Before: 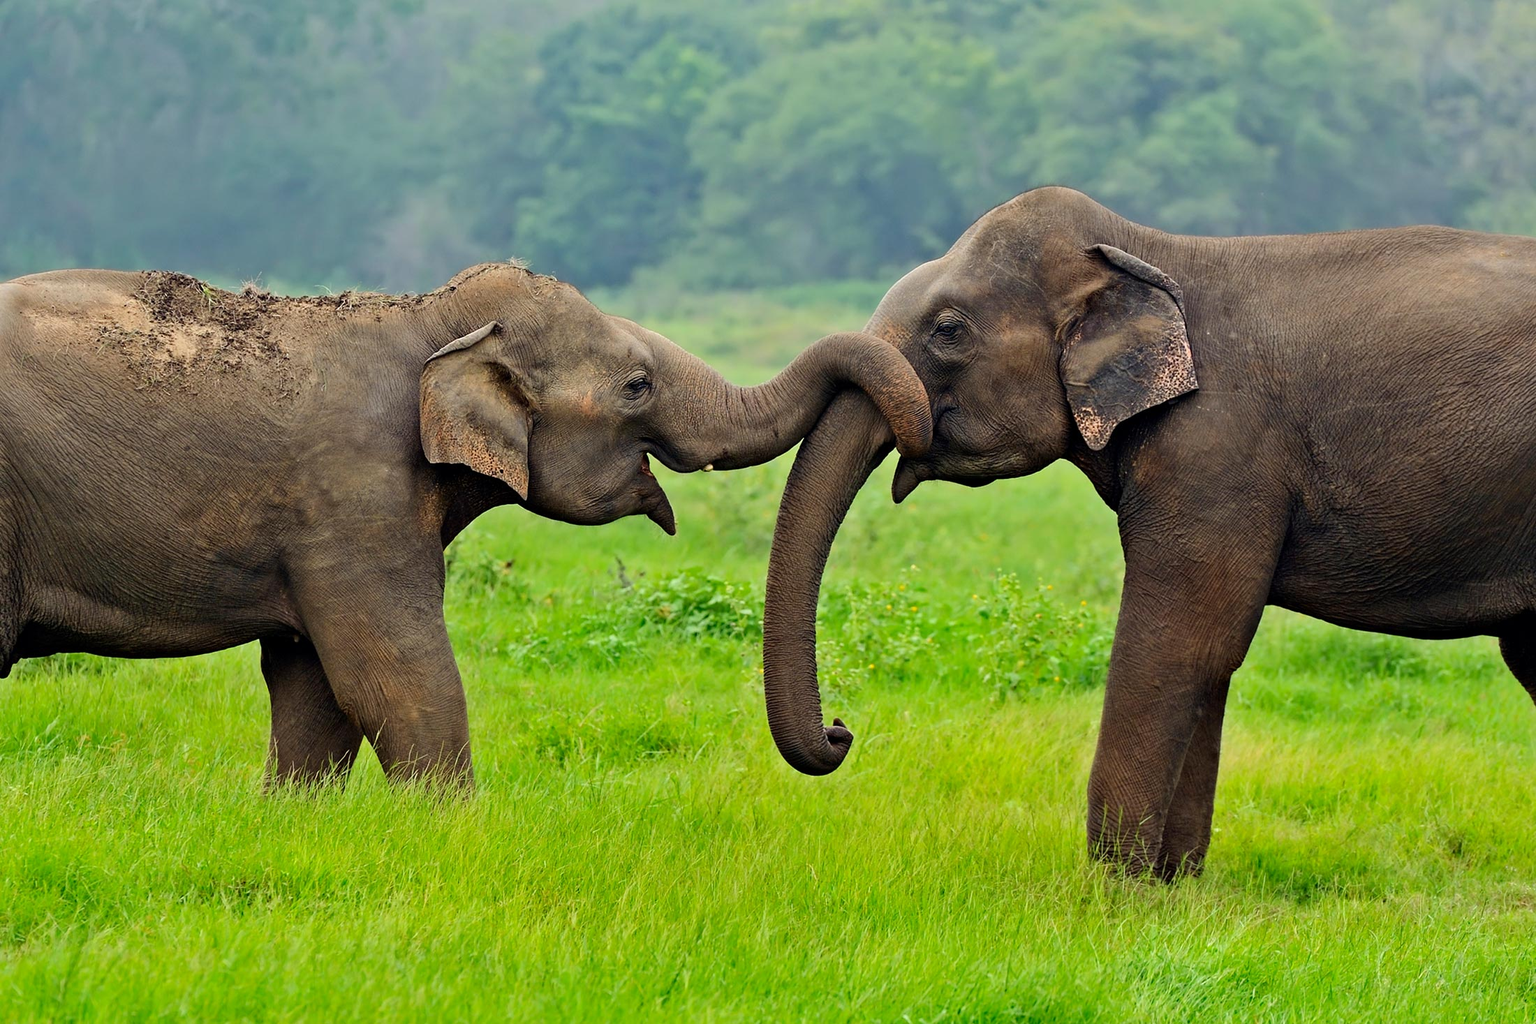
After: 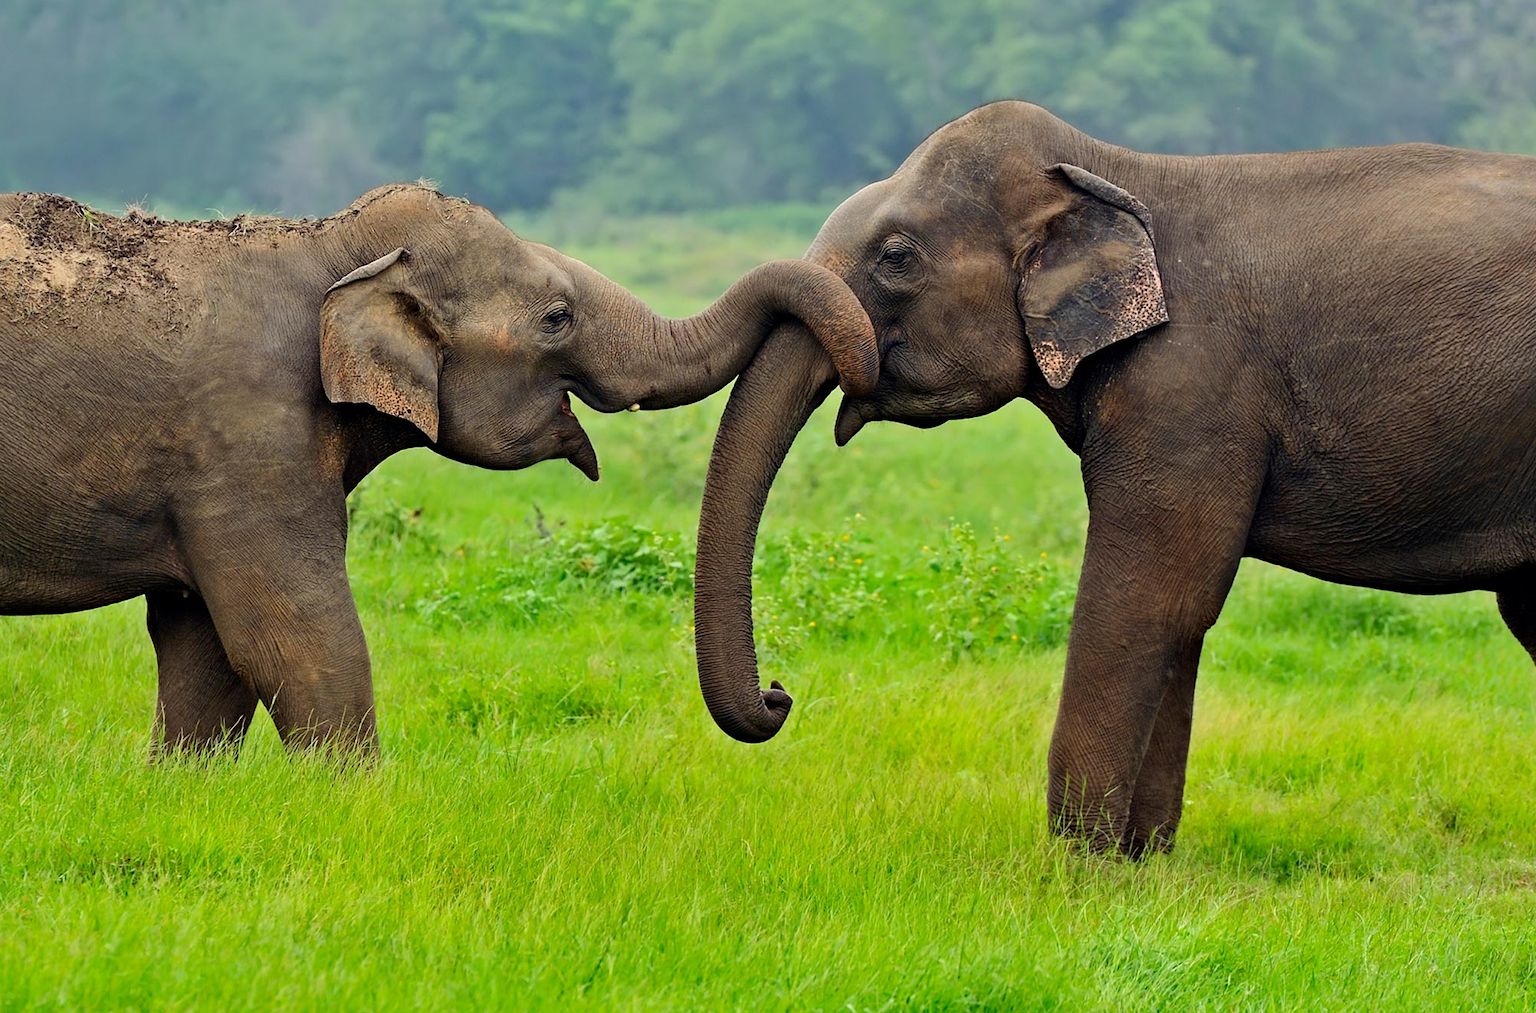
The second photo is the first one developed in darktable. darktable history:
white balance: emerald 1
crop and rotate: left 8.262%, top 9.226%
